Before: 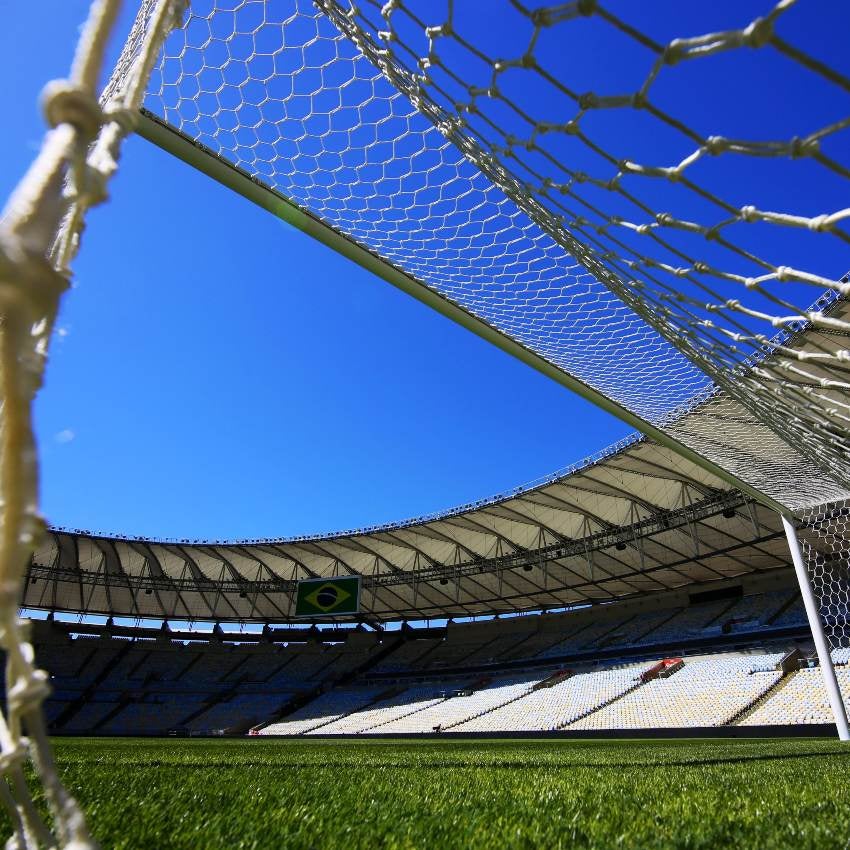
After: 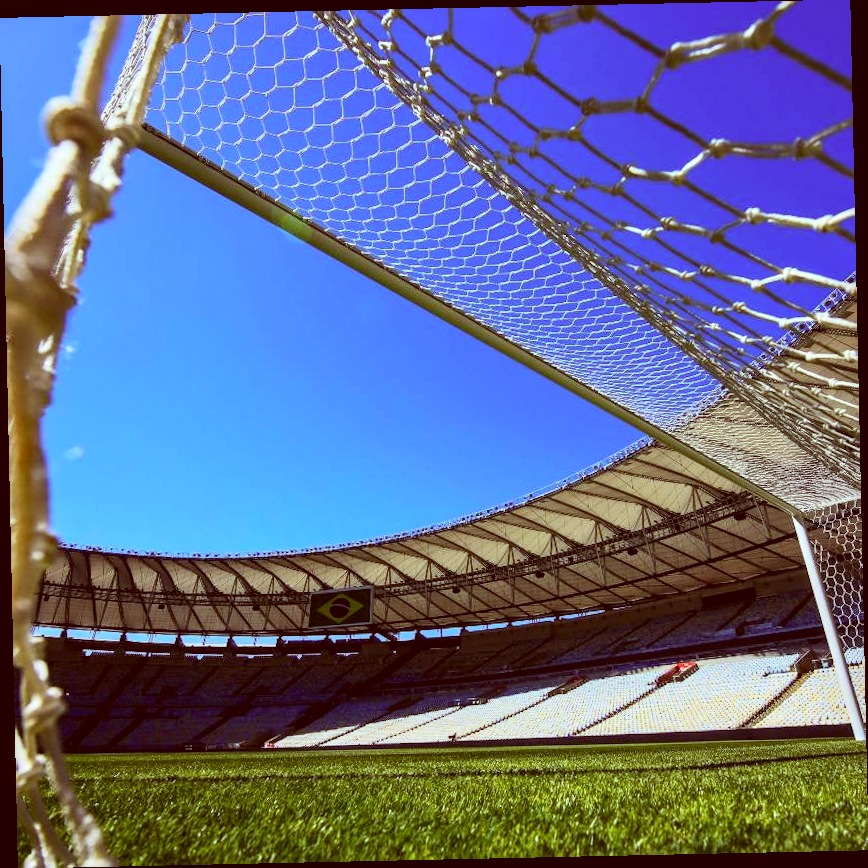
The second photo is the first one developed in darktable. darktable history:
contrast brightness saturation: contrast 0.2, brightness 0.16, saturation 0.22
rotate and perspective: rotation -1.24°, automatic cropping off
local contrast: detail 130%
color correction: highlights a* -7.23, highlights b* -0.161, shadows a* 20.08, shadows b* 11.73
